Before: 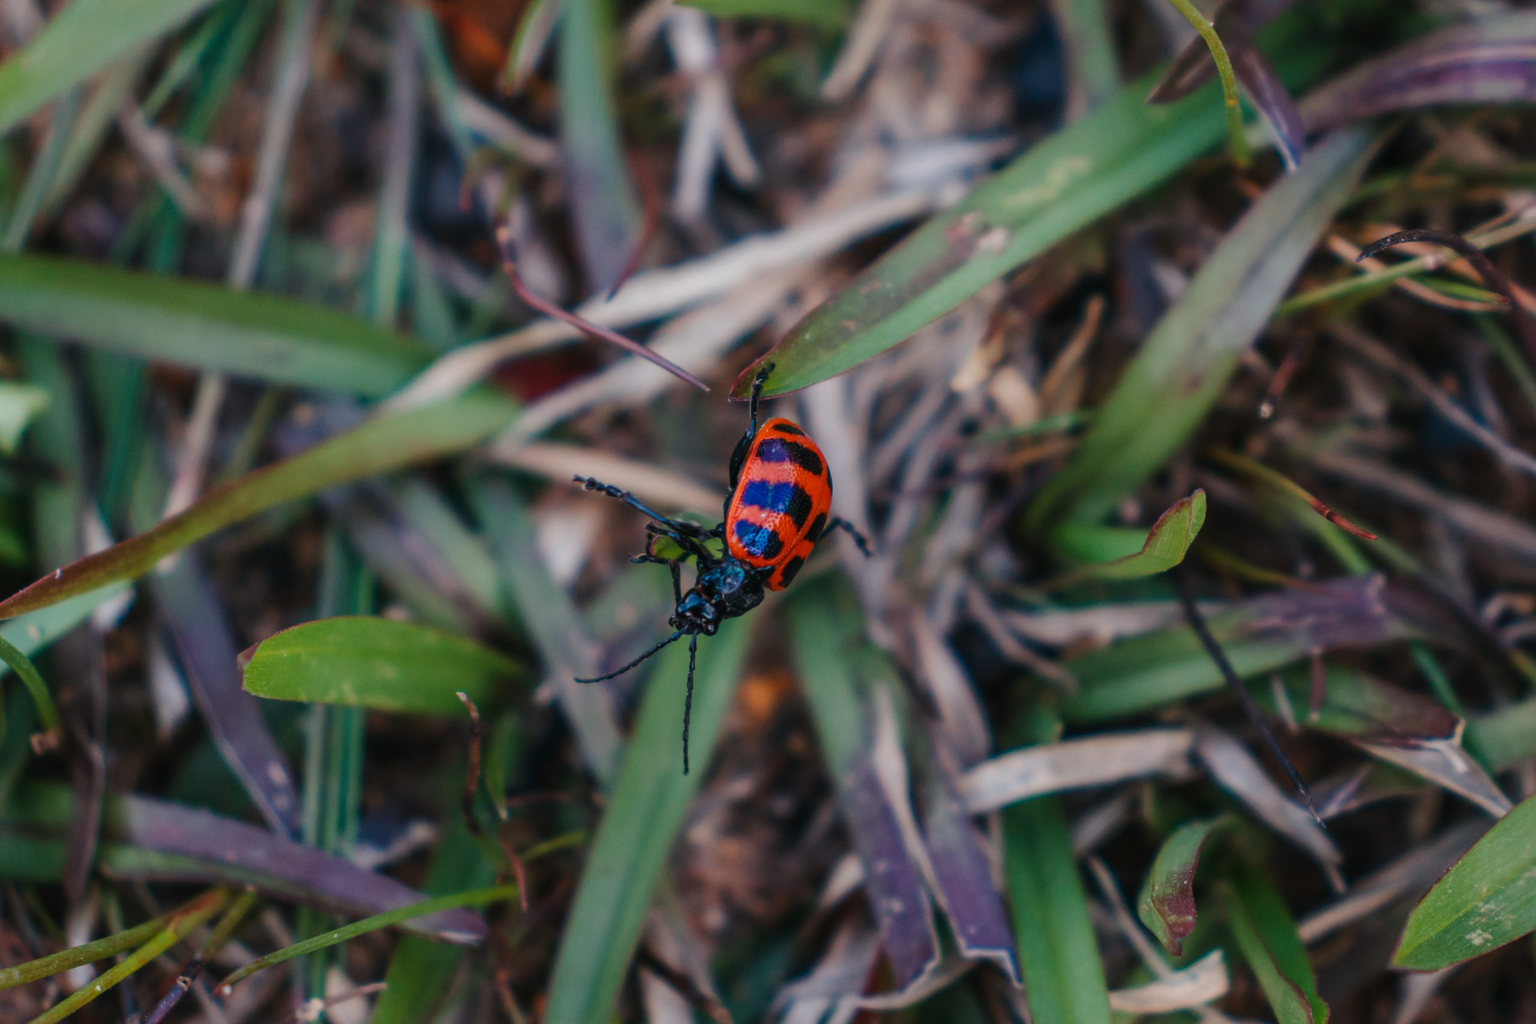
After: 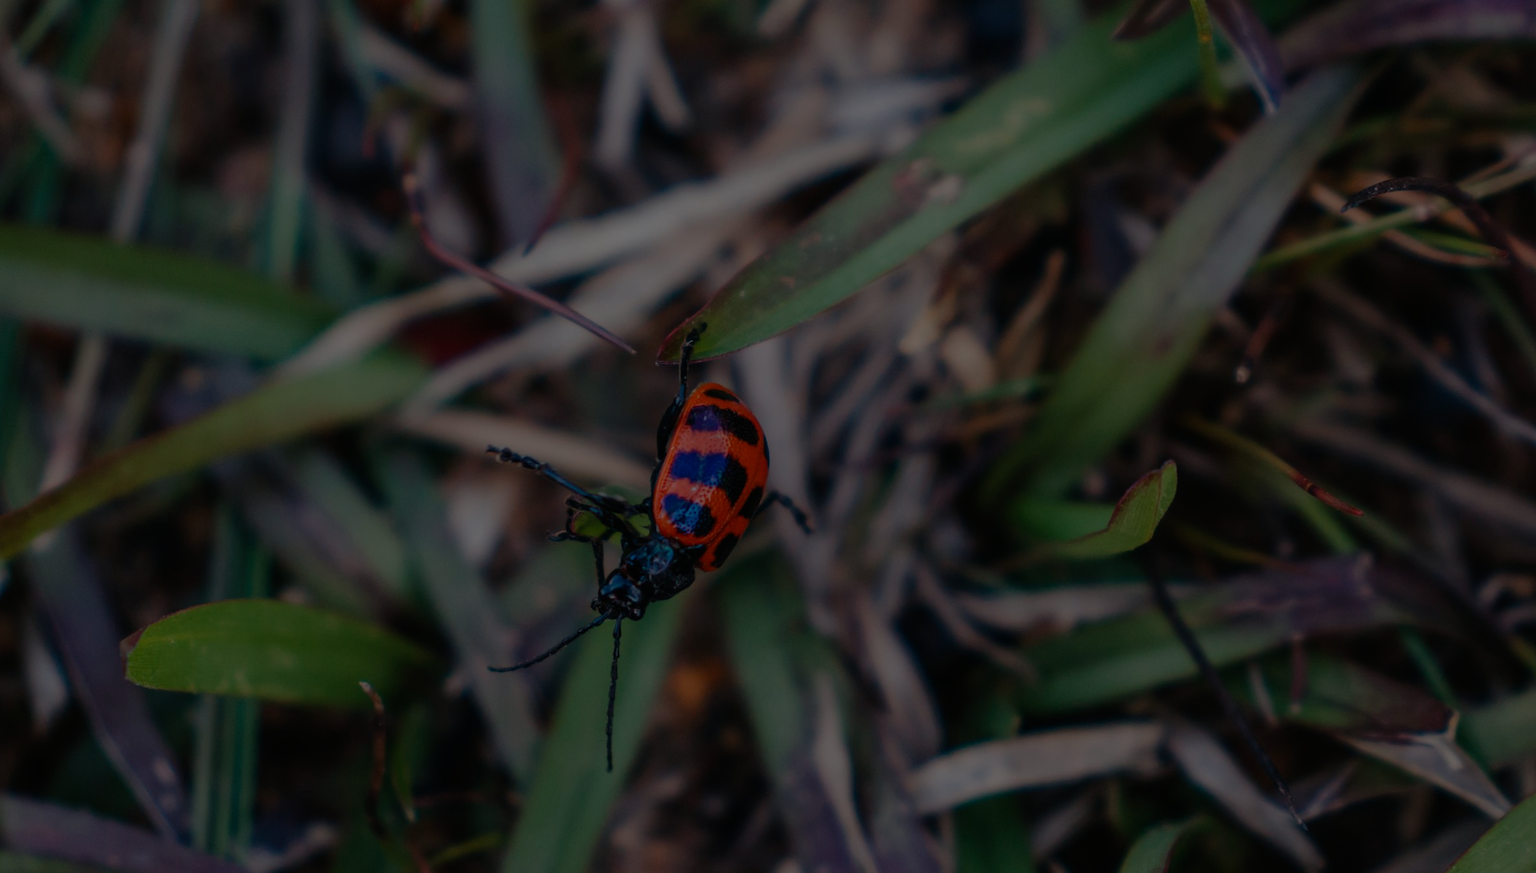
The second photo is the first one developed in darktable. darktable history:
crop: left 8.301%, top 6.598%, bottom 15.215%
exposure: exposure -2.037 EV, compensate highlight preservation false
